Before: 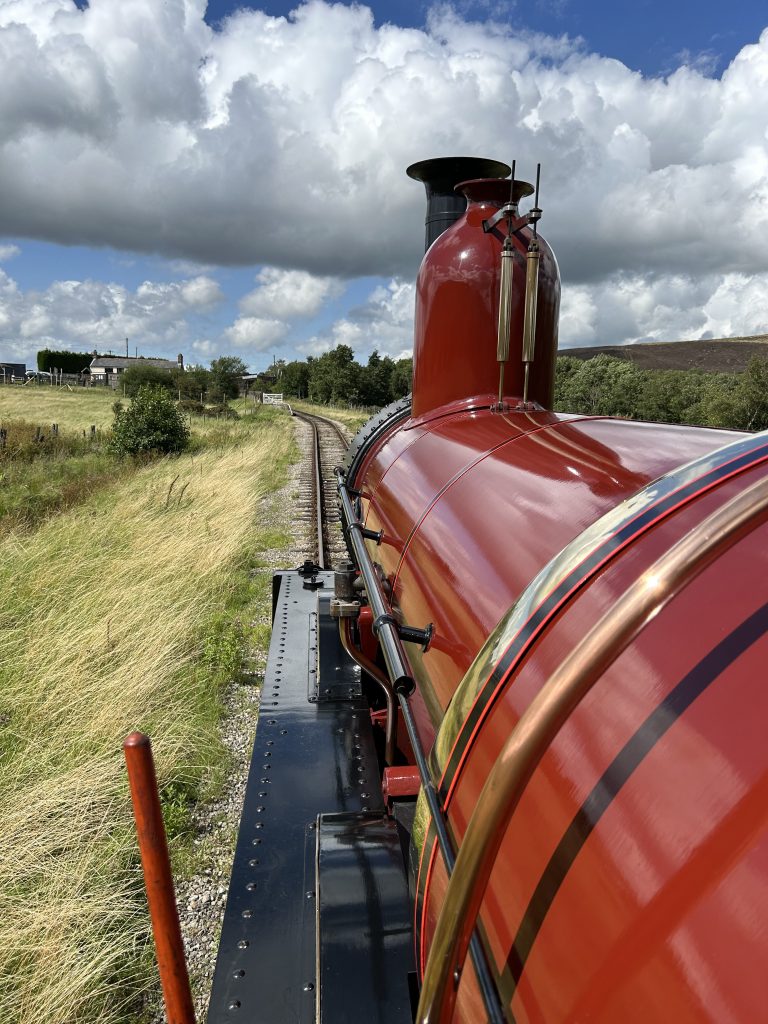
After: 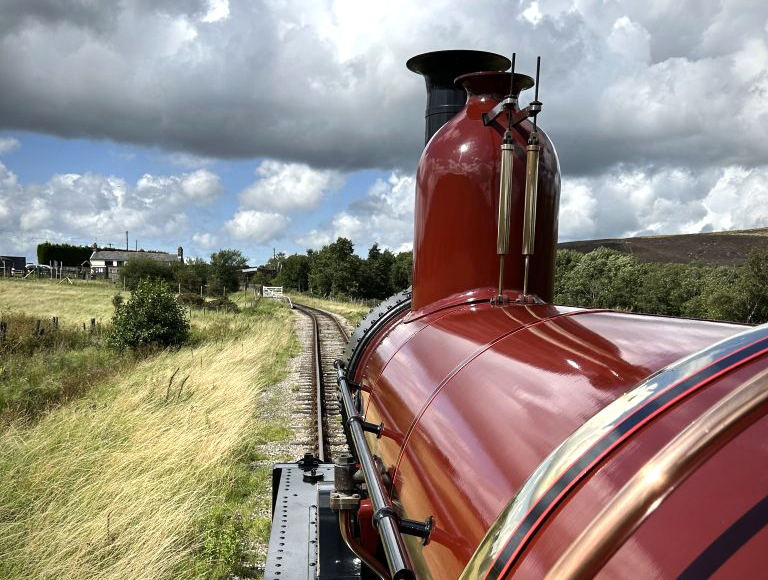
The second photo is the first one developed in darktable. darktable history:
crop and rotate: top 10.485%, bottom 32.846%
vignetting: saturation -0.02
tone equalizer: -8 EV -0.385 EV, -7 EV -0.406 EV, -6 EV -0.34 EV, -5 EV -0.187 EV, -3 EV 0.232 EV, -2 EV 0.343 EV, -1 EV 0.381 EV, +0 EV 0.413 EV, edges refinement/feathering 500, mask exposure compensation -1.57 EV, preserve details no
